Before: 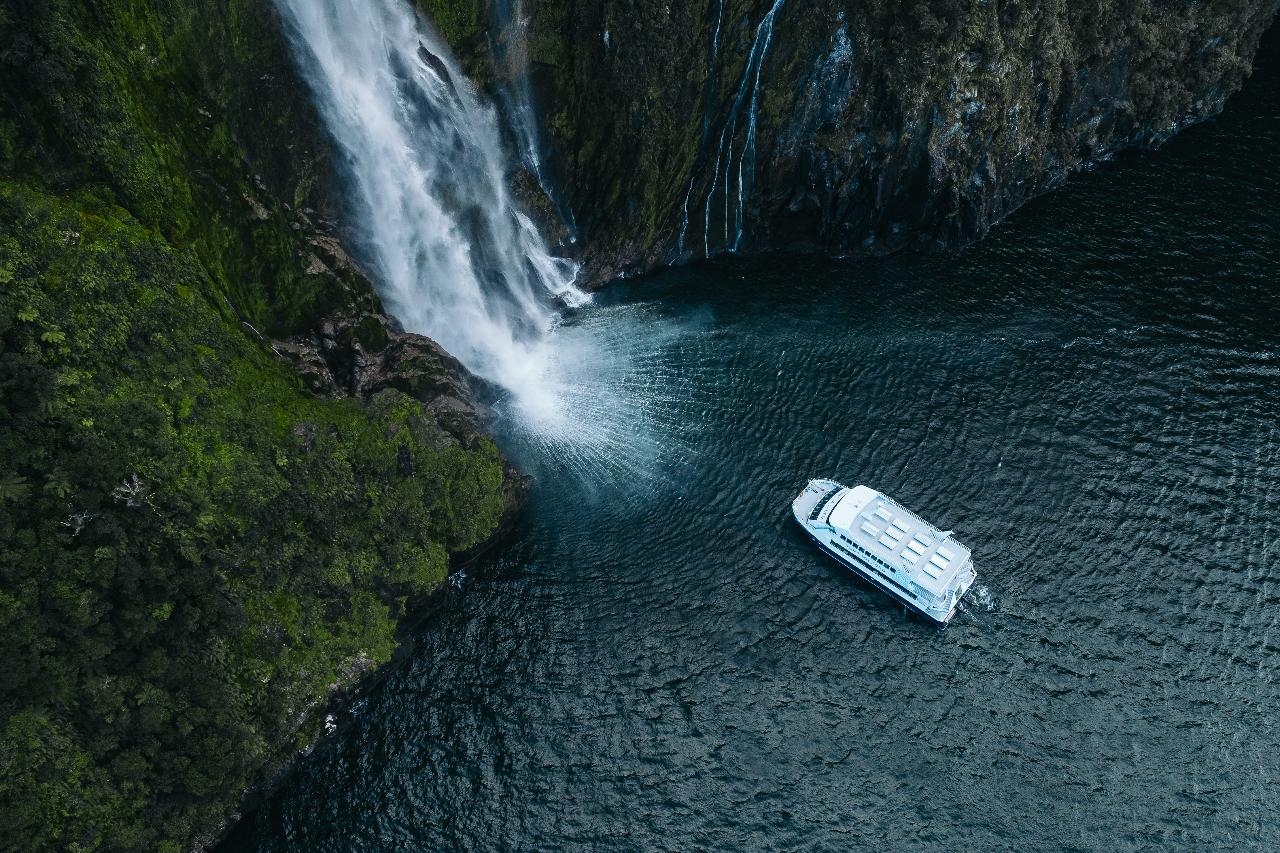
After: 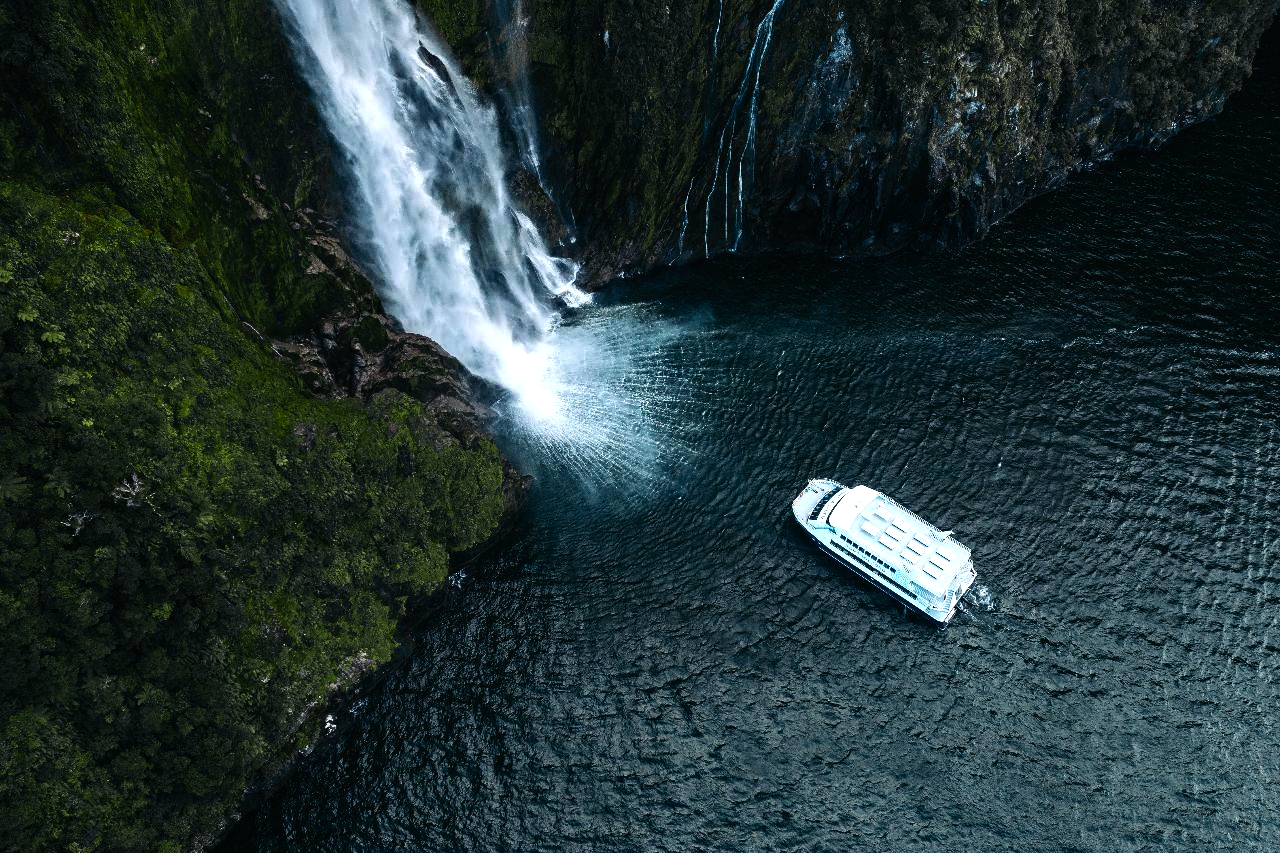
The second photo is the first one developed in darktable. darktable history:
haze removal: adaptive false
tone equalizer: -8 EV -0.75 EV, -7 EV -0.7 EV, -6 EV -0.6 EV, -5 EV -0.4 EV, -3 EV 0.4 EV, -2 EV 0.6 EV, -1 EV 0.7 EV, +0 EV 0.75 EV, edges refinement/feathering 500, mask exposure compensation -1.57 EV, preserve details no
